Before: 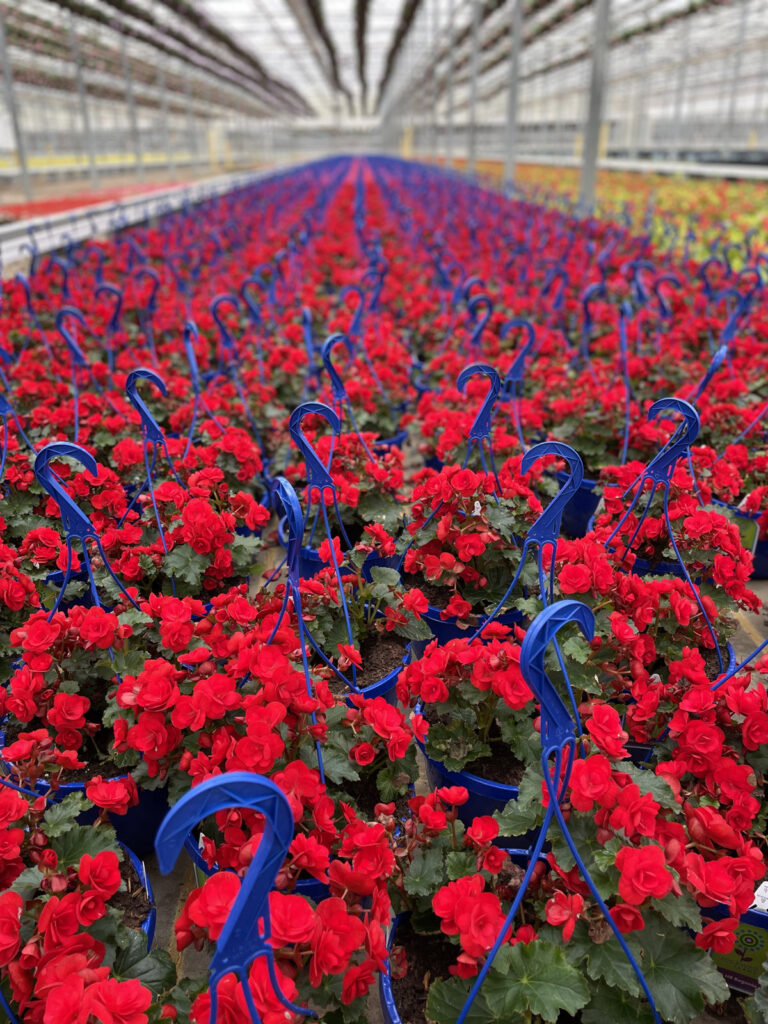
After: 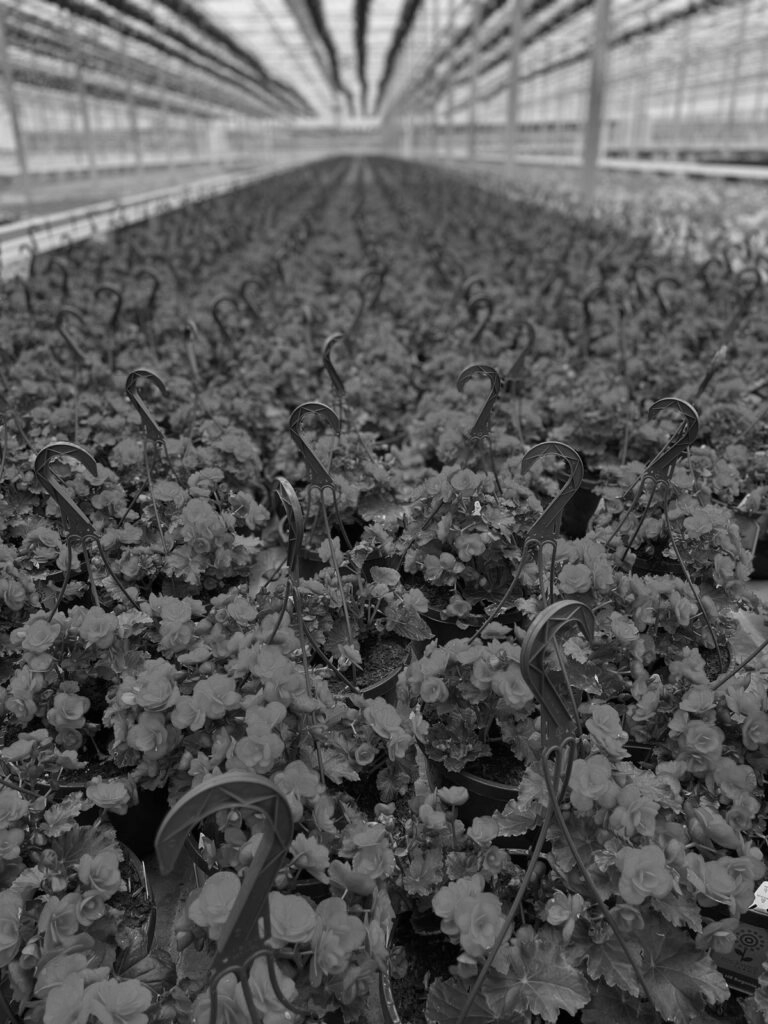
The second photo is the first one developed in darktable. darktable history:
exposure: black level correction 0, compensate exposure bias true, compensate highlight preservation false
color calibration: illuminant as shot in camera, x 0.358, y 0.373, temperature 4628.91 K
monochrome: a -74.22, b 78.2
